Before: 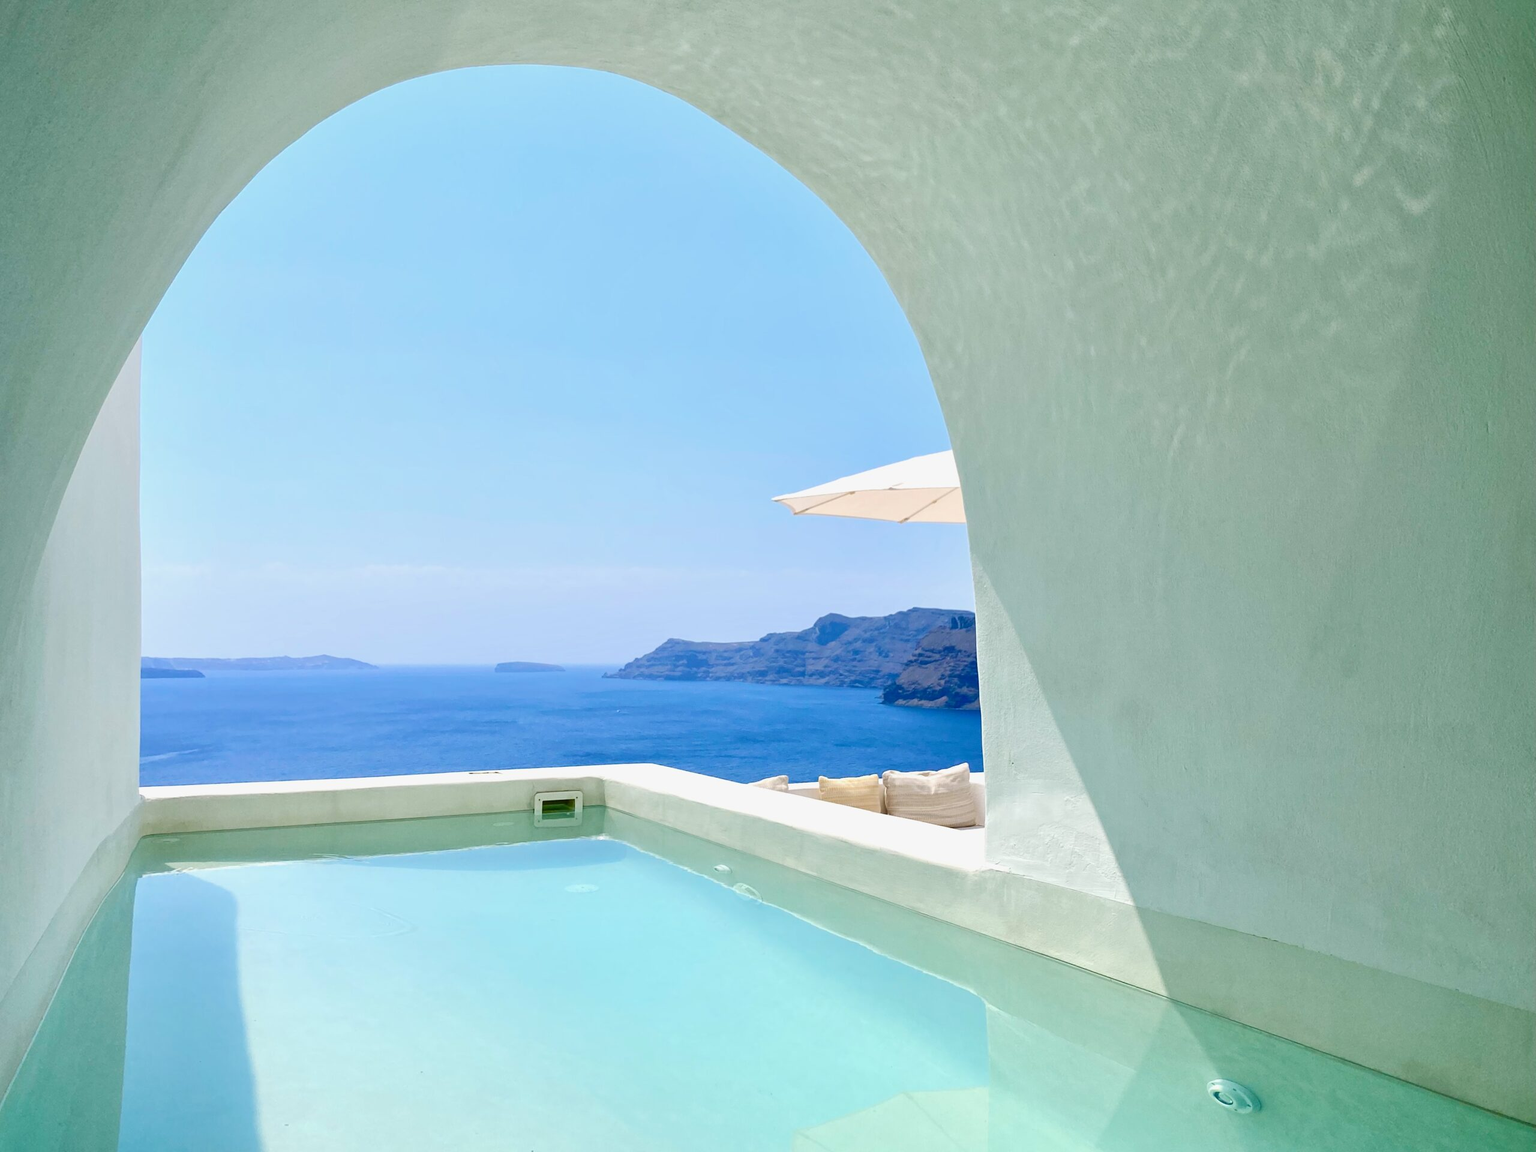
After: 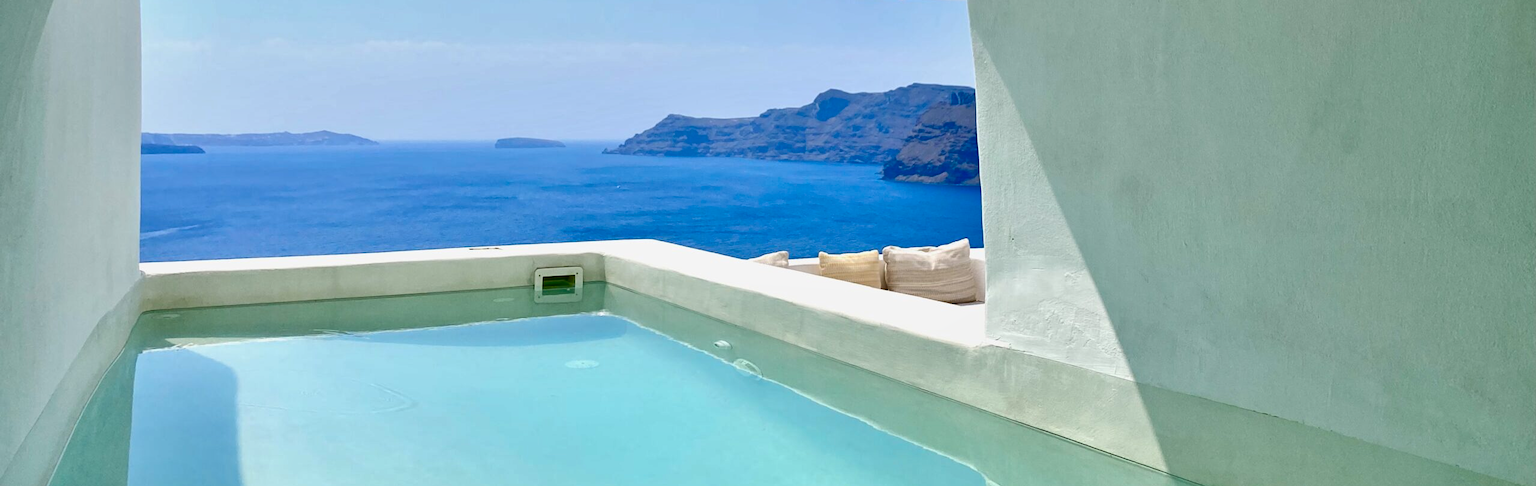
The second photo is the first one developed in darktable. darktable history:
crop: top 45.551%, bottom 12.262%
shadows and highlights: shadows 60, soften with gaussian
